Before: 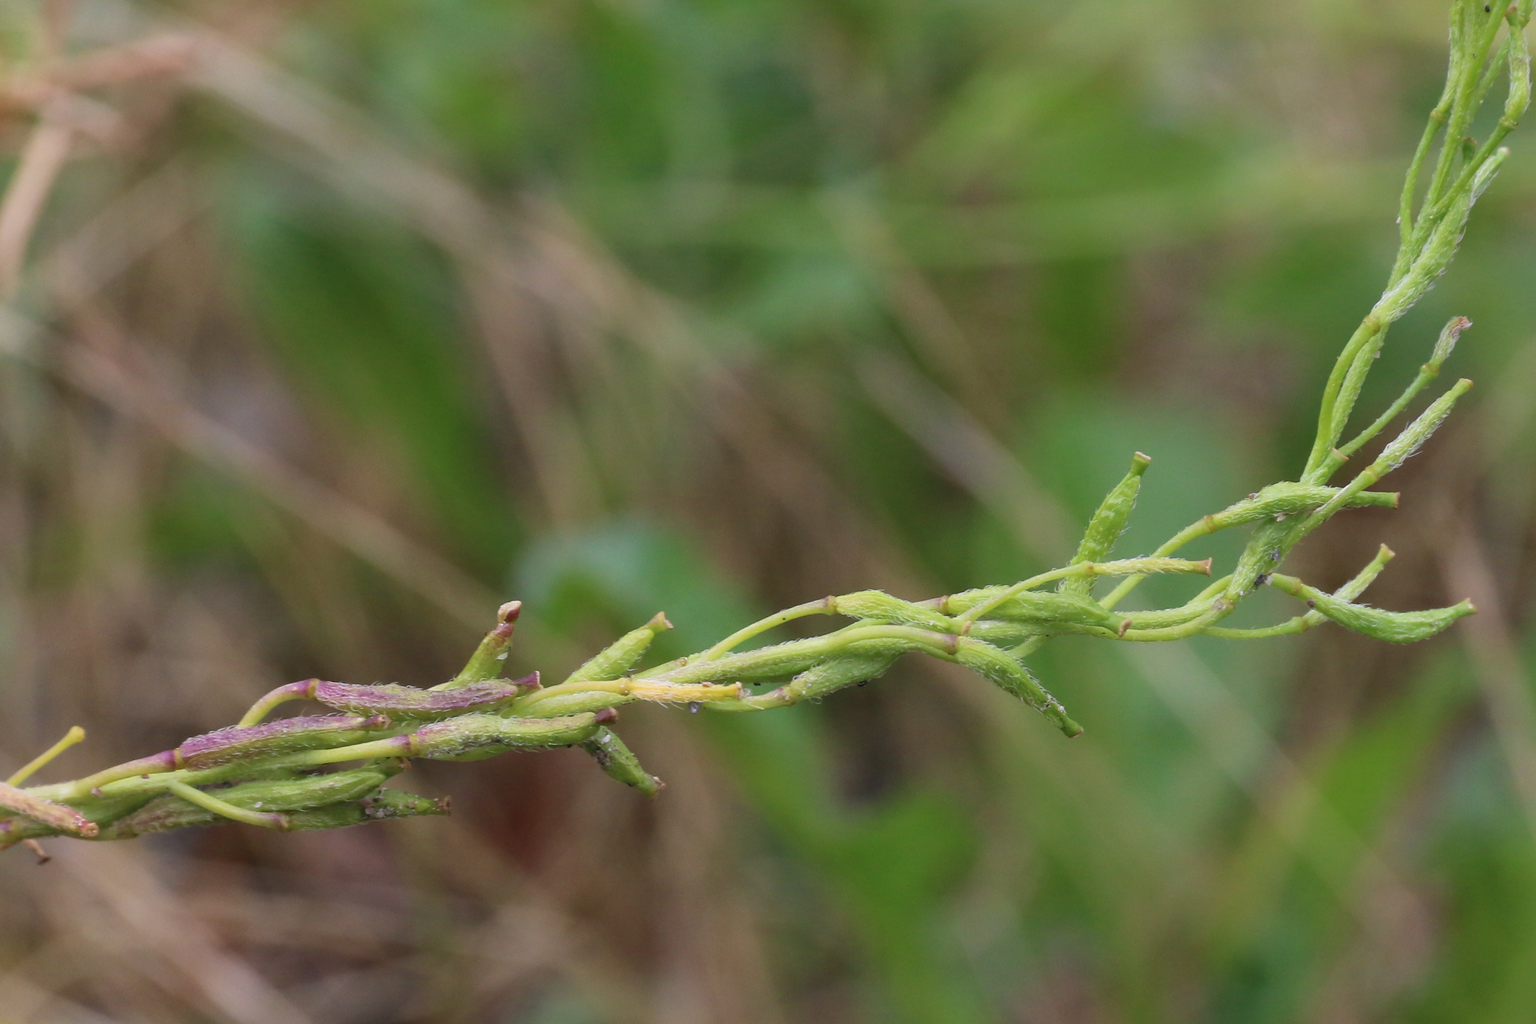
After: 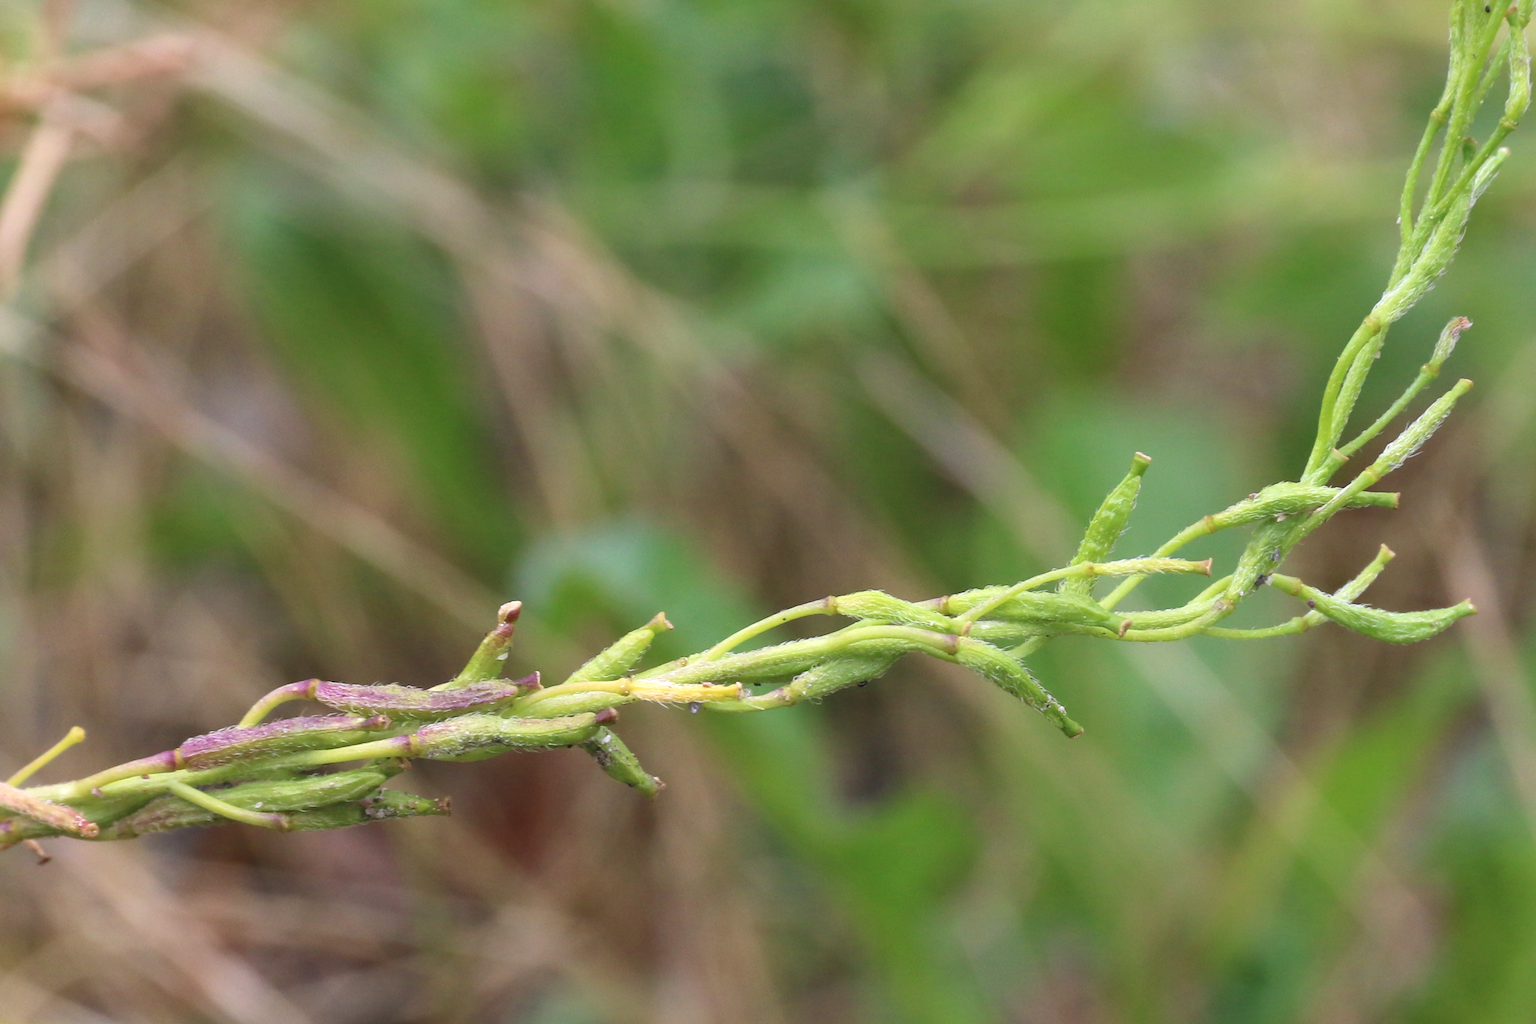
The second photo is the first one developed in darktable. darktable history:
exposure: exposure 0.491 EV, compensate highlight preservation false
color correction: highlights a* -0.091, highlights b* 0.137
